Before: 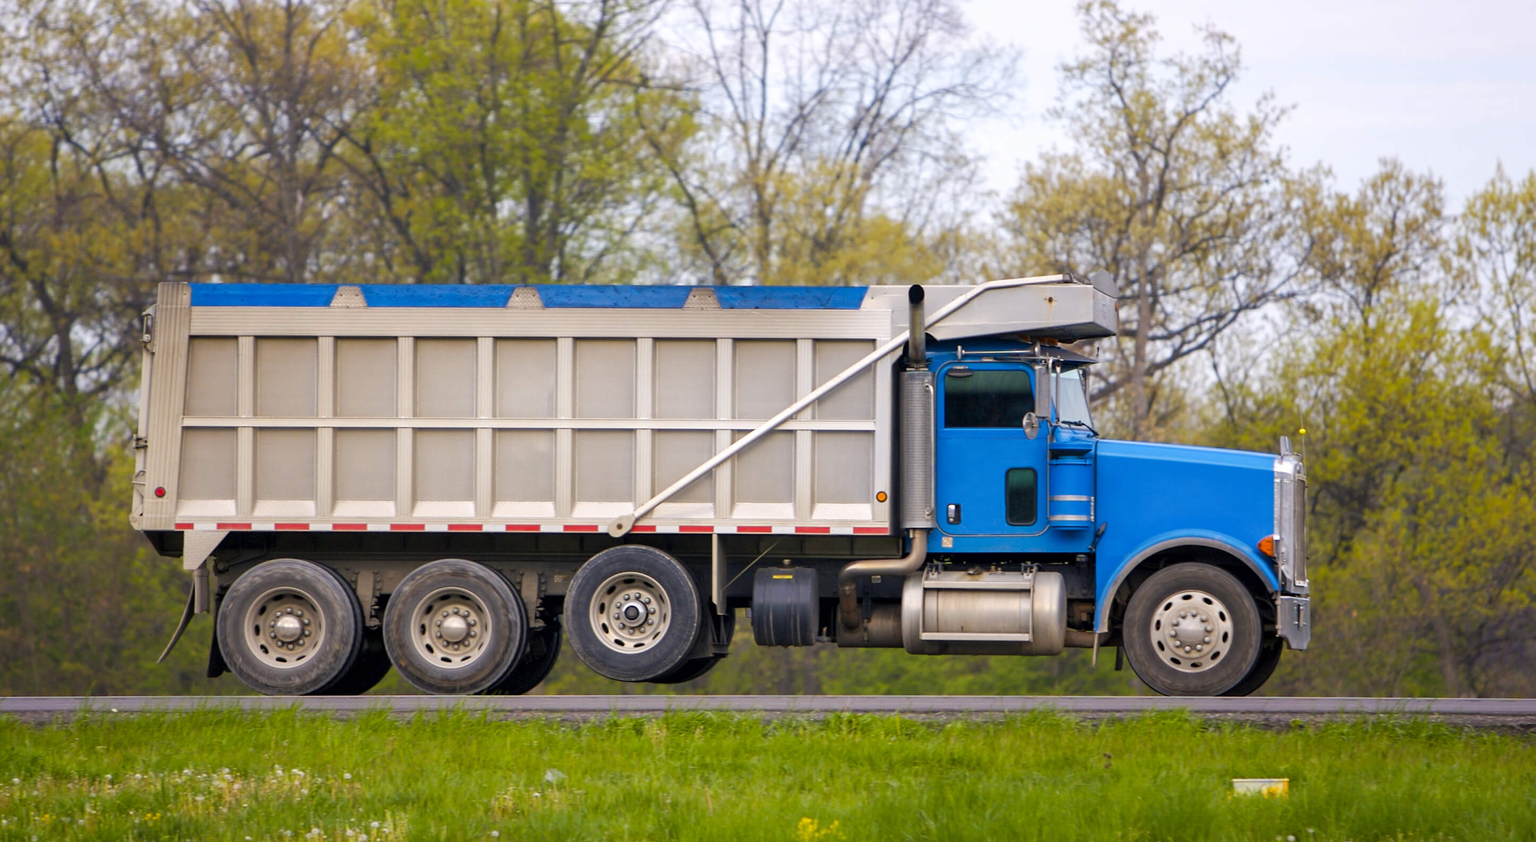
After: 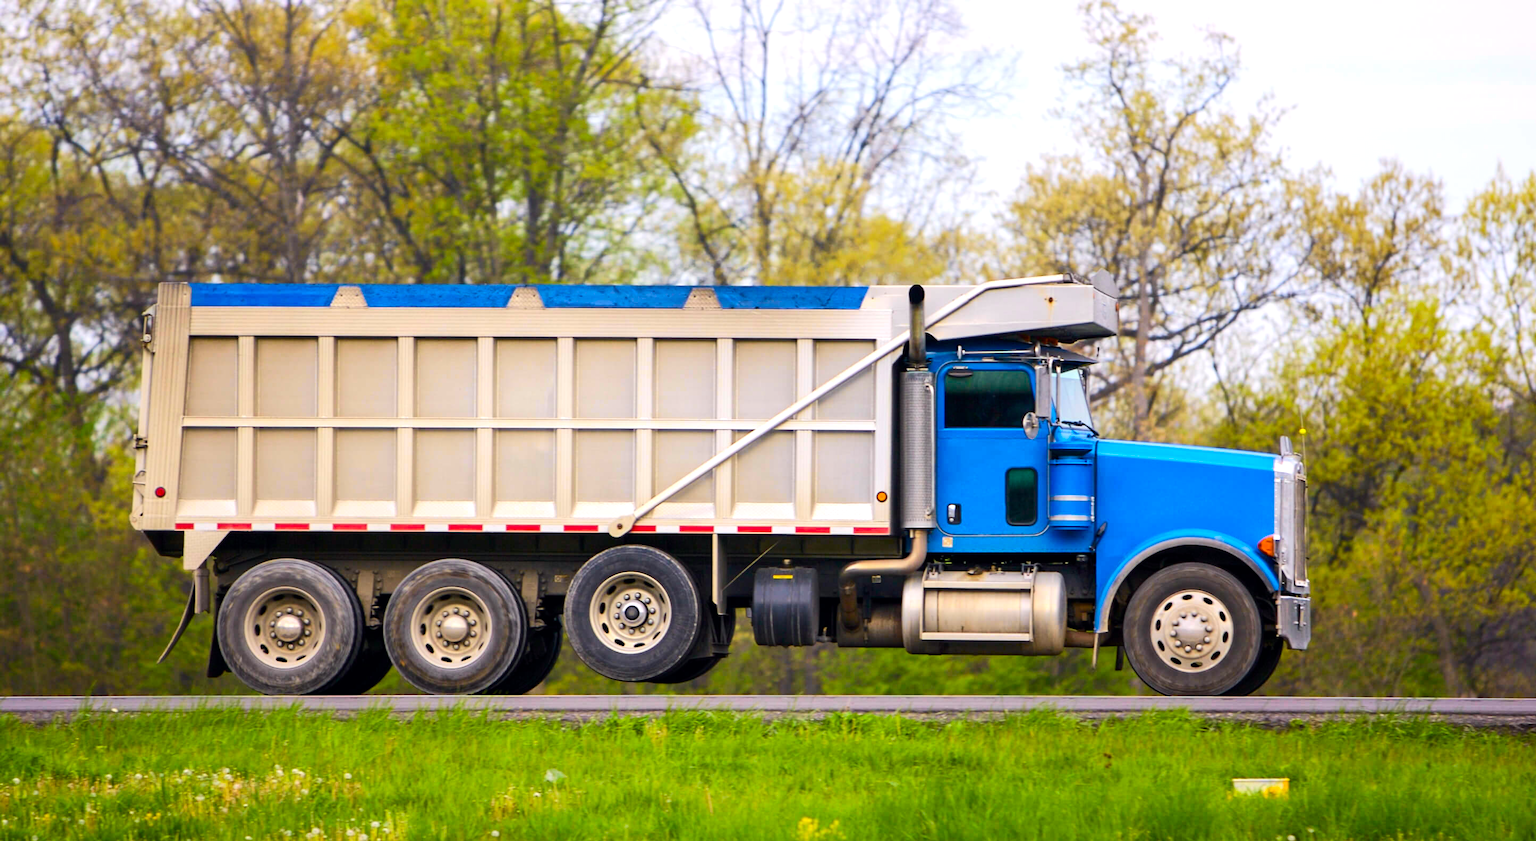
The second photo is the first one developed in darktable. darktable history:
color balance rgb: perceptual saturation grading › global saturation 30.78%, perceptual brilliance grading › highlights 9.257%, perceptual brilliance grading › shadows -4.979%
tone curve: curves: ch0 [(0, 0) (0.051, 0.03) (0.096, 0.071) (0.251, 0.234) (0.461, 0.515) (0.605, 0.692) (0.761, 0.824) (0.881, 0.907) (1, 0.984)]; ch1 [(0, 0) (0.1, 0.038) (0.318, 0.243) (0.399, 0.351) (0.478, 0.469) (0.499, 0.499) (0.534, 0.541) (0.567, 0.592) (0.601, 0.629) (0.666, 0.7) (1, 1)]; ch2 [(0, 0) (0.453, 0.45) (0.479, 0.483) (0.504, 0.499) (0.52, 0.519) (0.541, 0.559) (0.601, 0.622) (0.824, 0.815) (1, 1)], color space Lab, independent channels, preserve colors none
